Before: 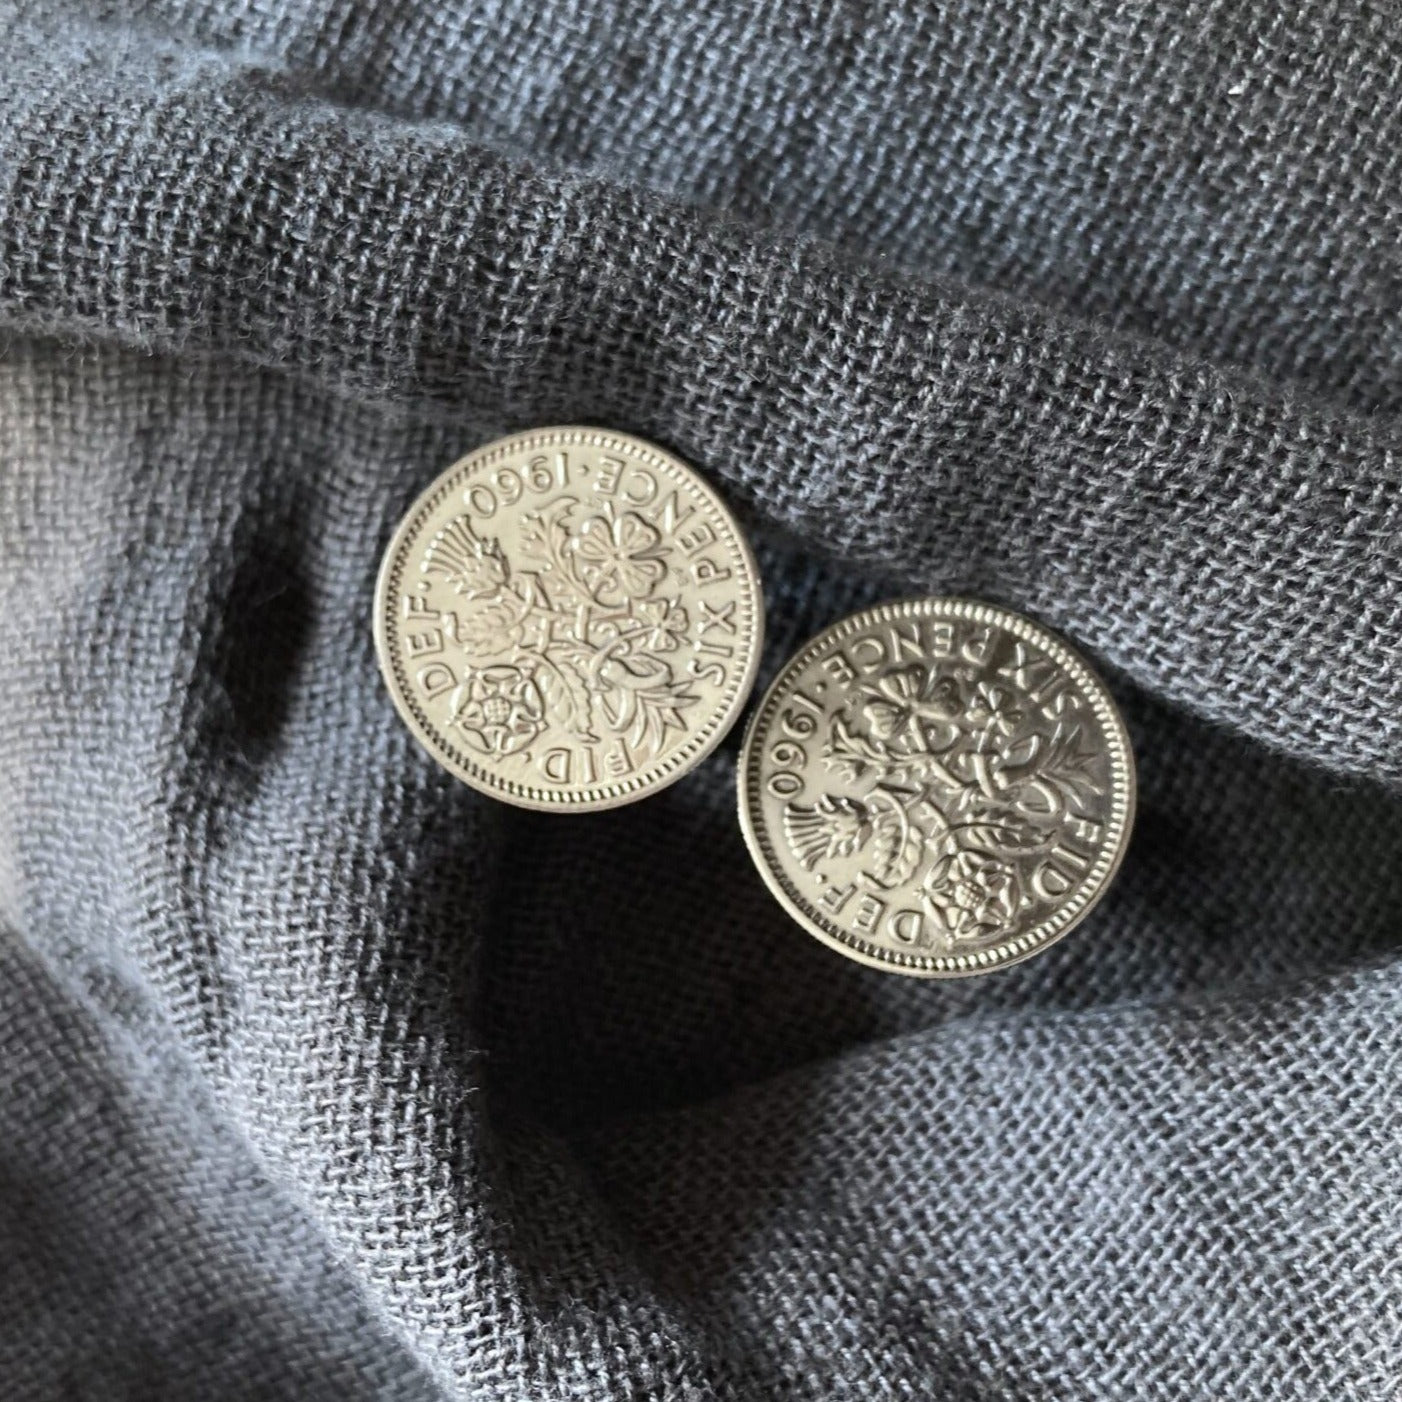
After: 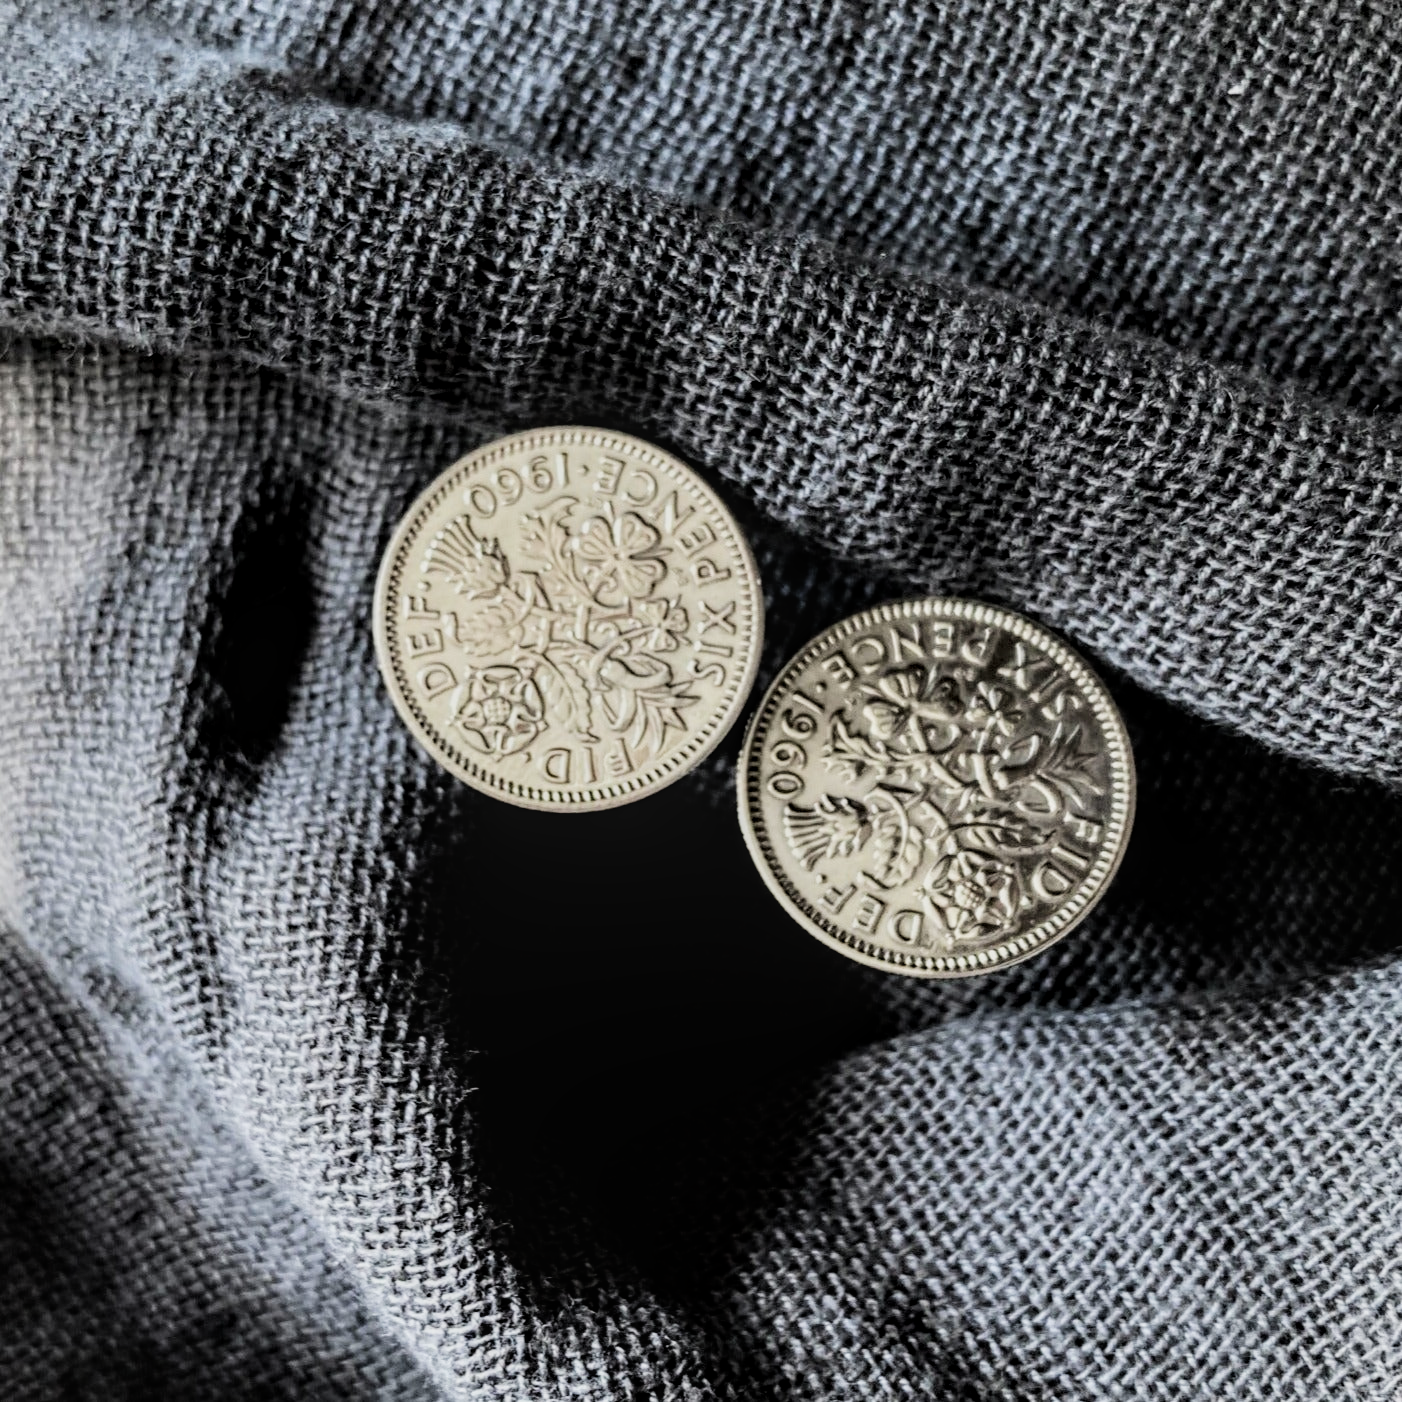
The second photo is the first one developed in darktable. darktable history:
filmic rgb: black relative exposure -5 EV, hardness 2.88, contrast 1.4, highlights saturation mix -30%
local contrast: on, module defaults
